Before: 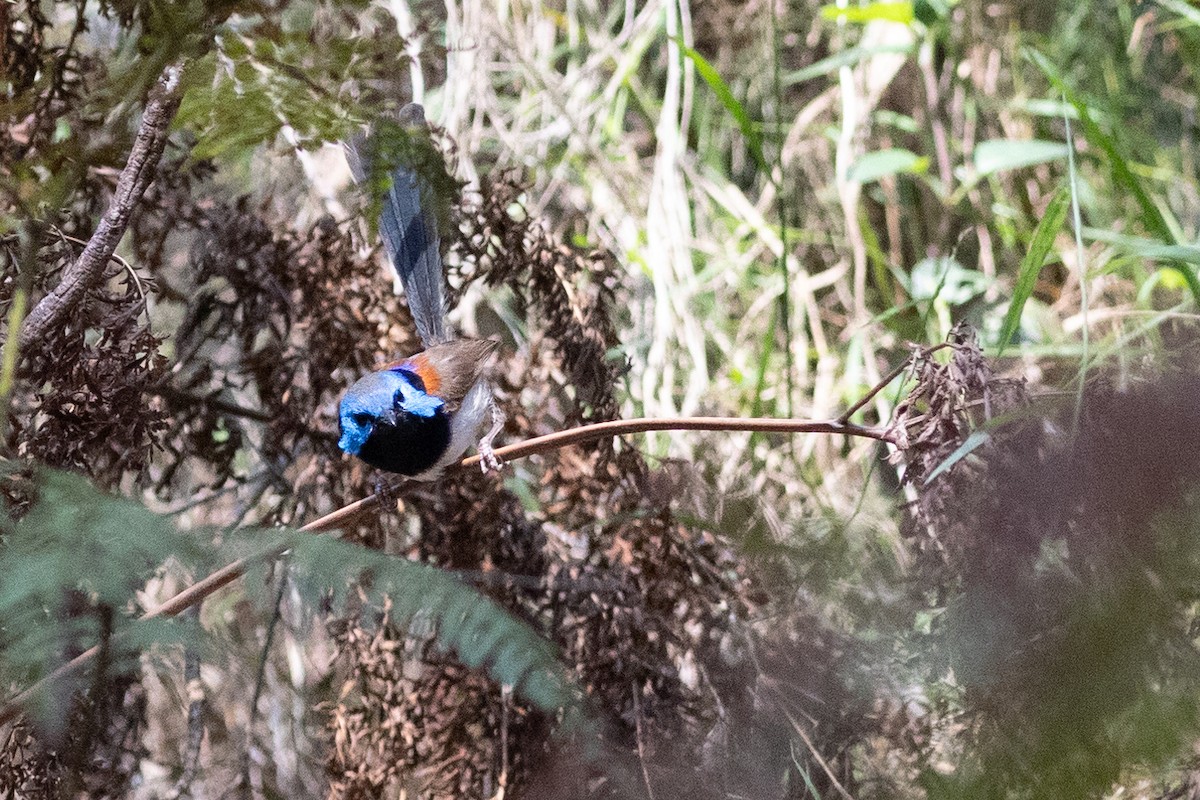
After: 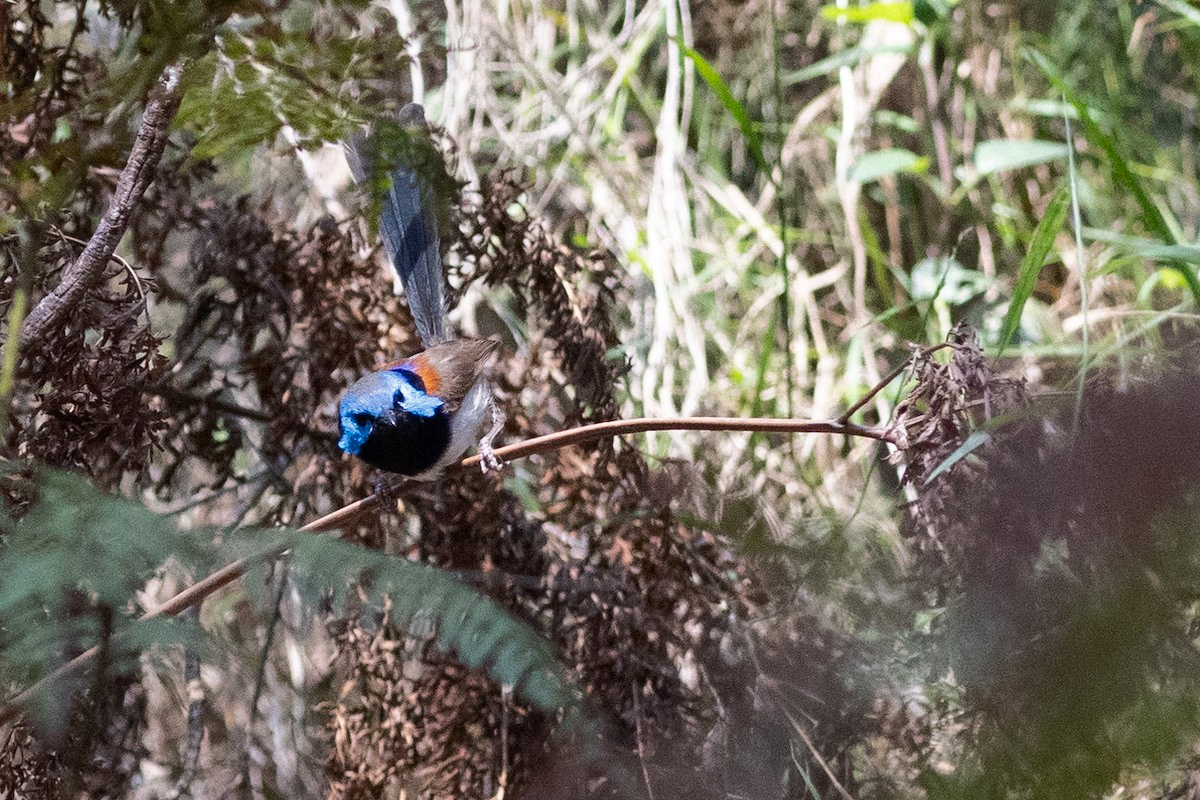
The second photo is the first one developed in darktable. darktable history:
tone curve: curves: ch0 [(0, 0) (0.003, 0.002) (0.011, 0.009) (0.025, 0.021) (0.044, 0.037) (0.069, 0.058) (0.1, 0.084) (0.136, 0.114) (0.177, 0.149) (0.224, 0.188) (0.277, 0.232) (0.335, 0.281) (0.399, 0.341) (0.468, 0.416) (0.543, 0.496) (0.623, 0.574) (0.709, 0.659) (0.801, 0.754) (0.898, 0.876) (1, 1)], color space Lab, independent channels, preserve colors none
